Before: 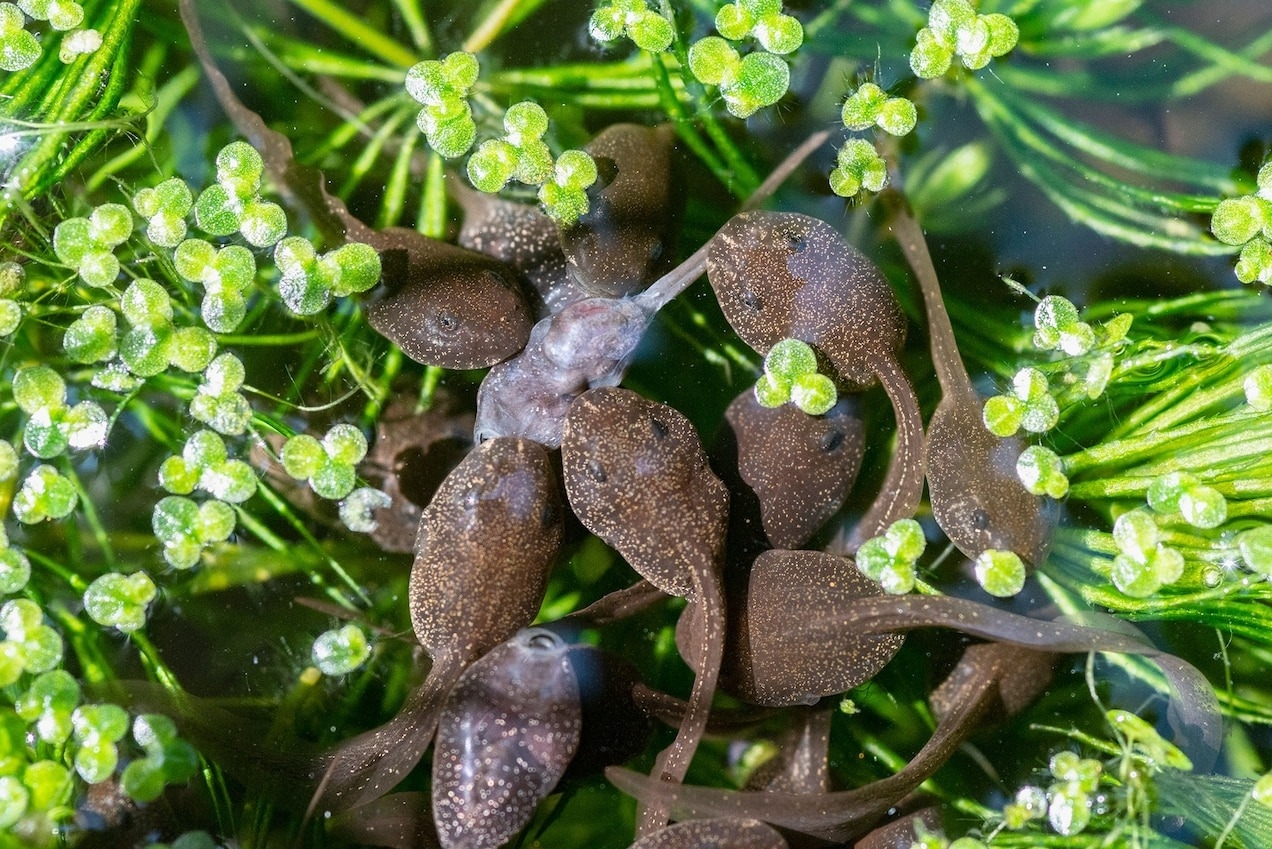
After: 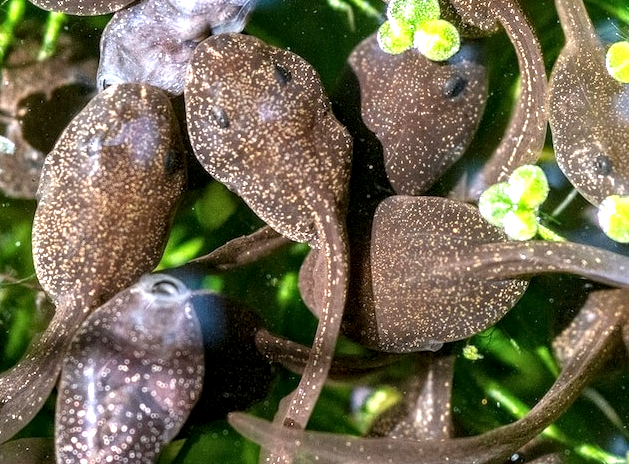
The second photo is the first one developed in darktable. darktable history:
local contrast: detail 140%
crop: left 29.672%, top 41.786%, right 20.851%, bottom 3.487%
exposure: black level correction 0, exposure 0.7 EV, compensate exposure bias true, compensate highlight preservation false
